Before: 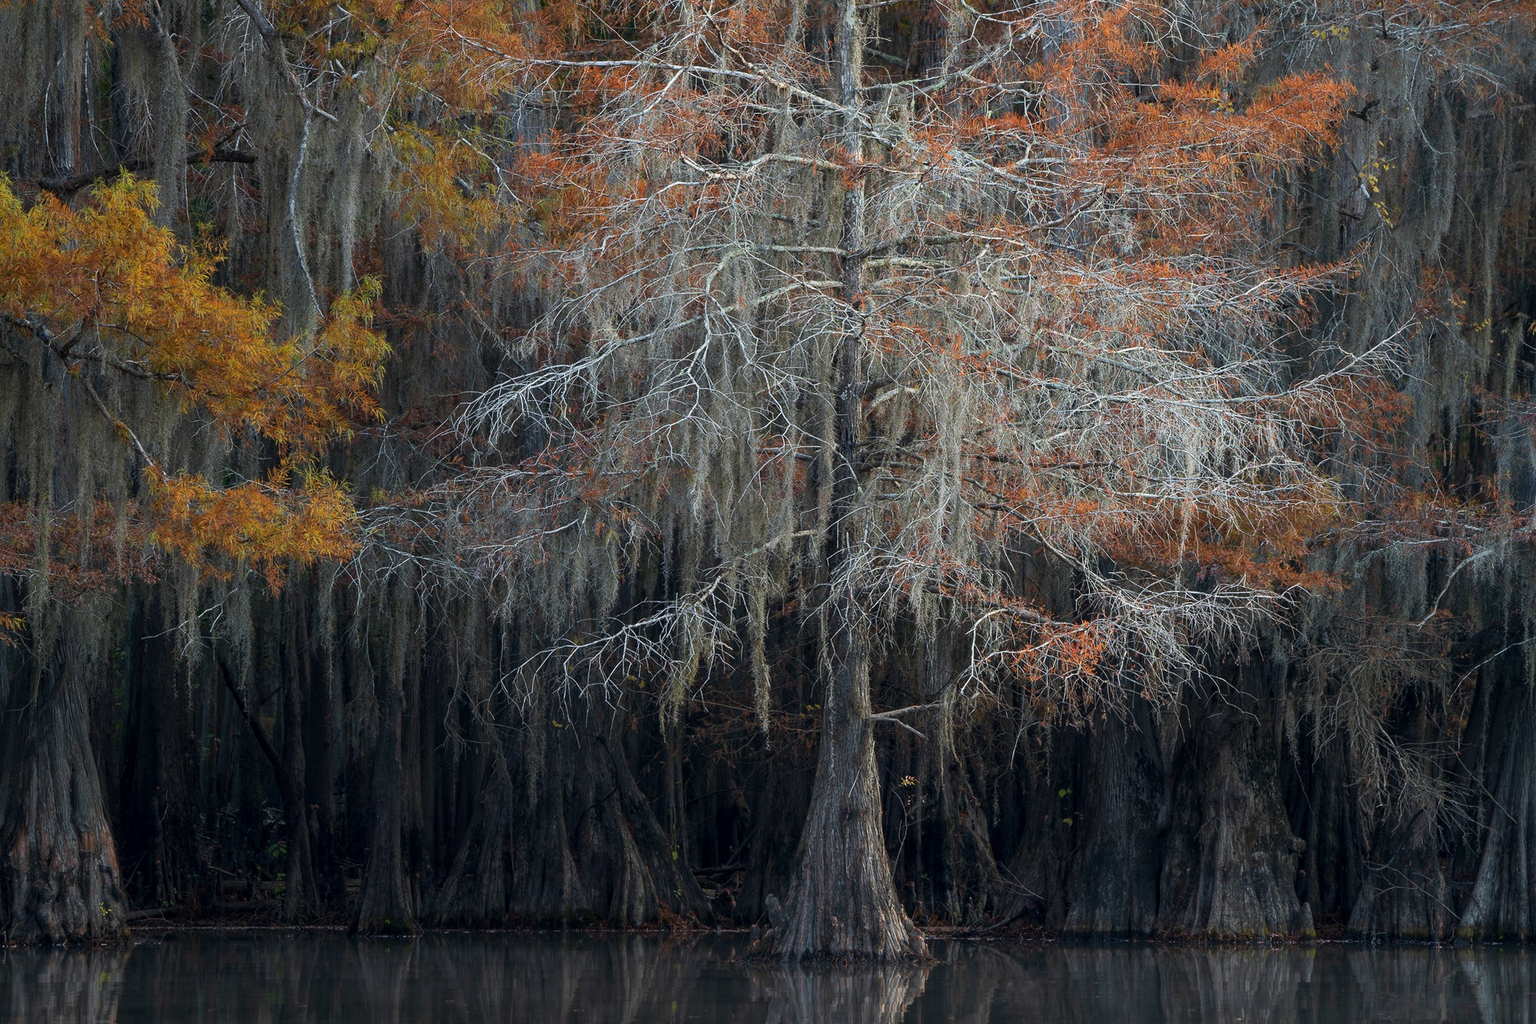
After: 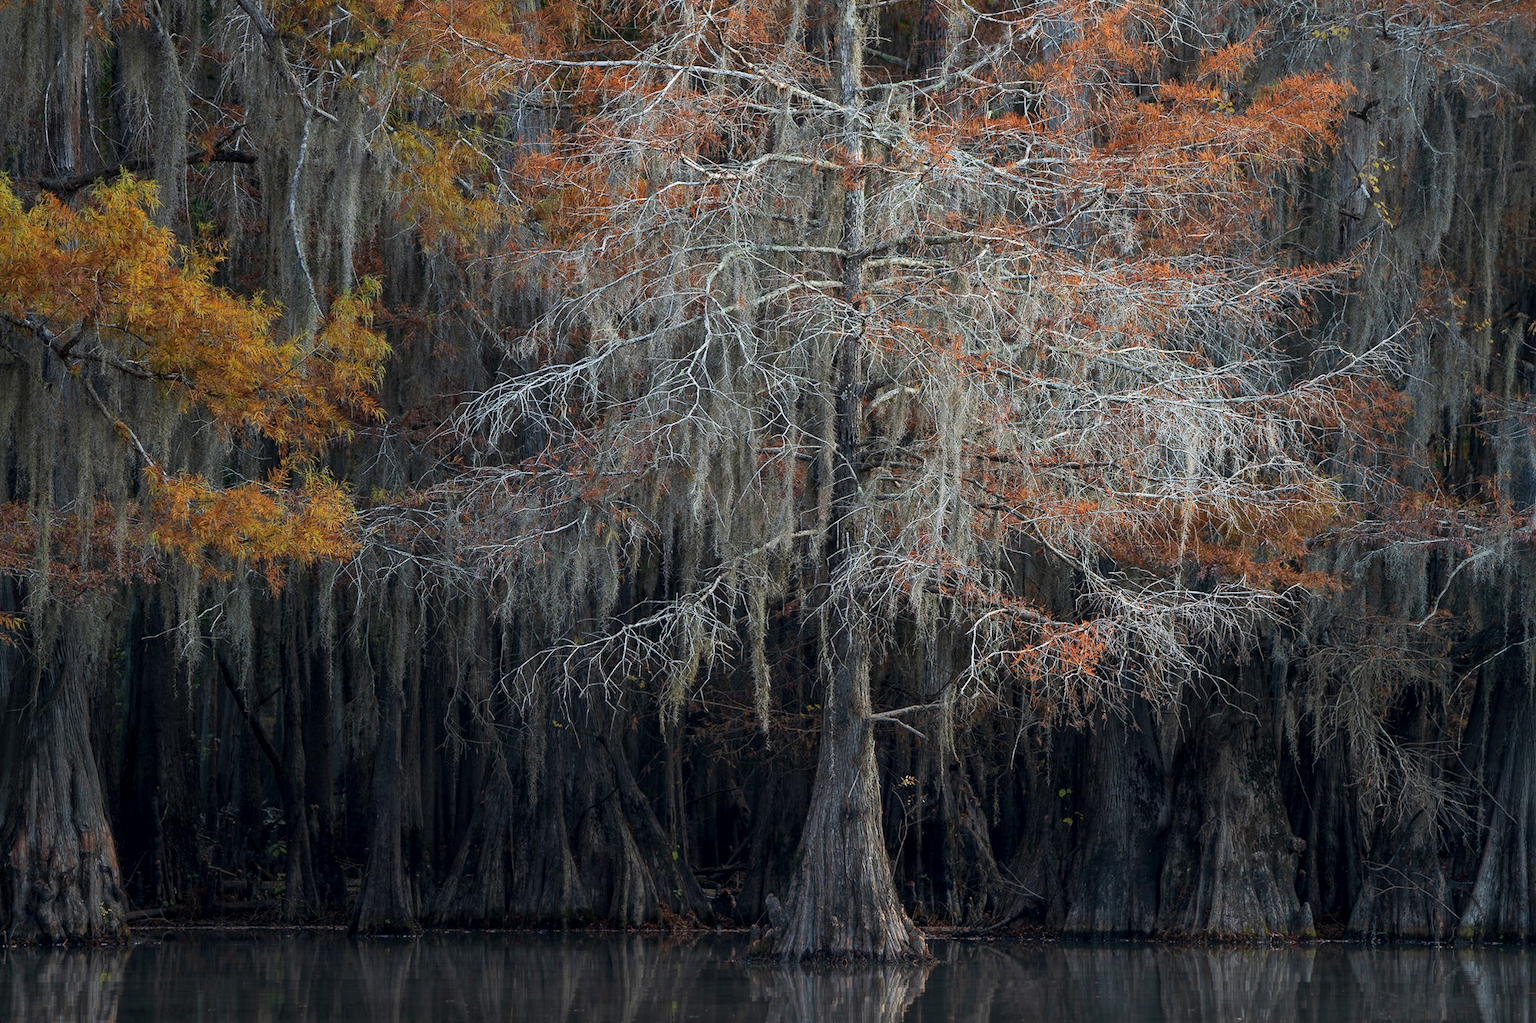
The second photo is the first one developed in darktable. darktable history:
local contrast: mode bilateral grid, contrast 21, coarseness 50, detail 119%, midtone range 0.2
